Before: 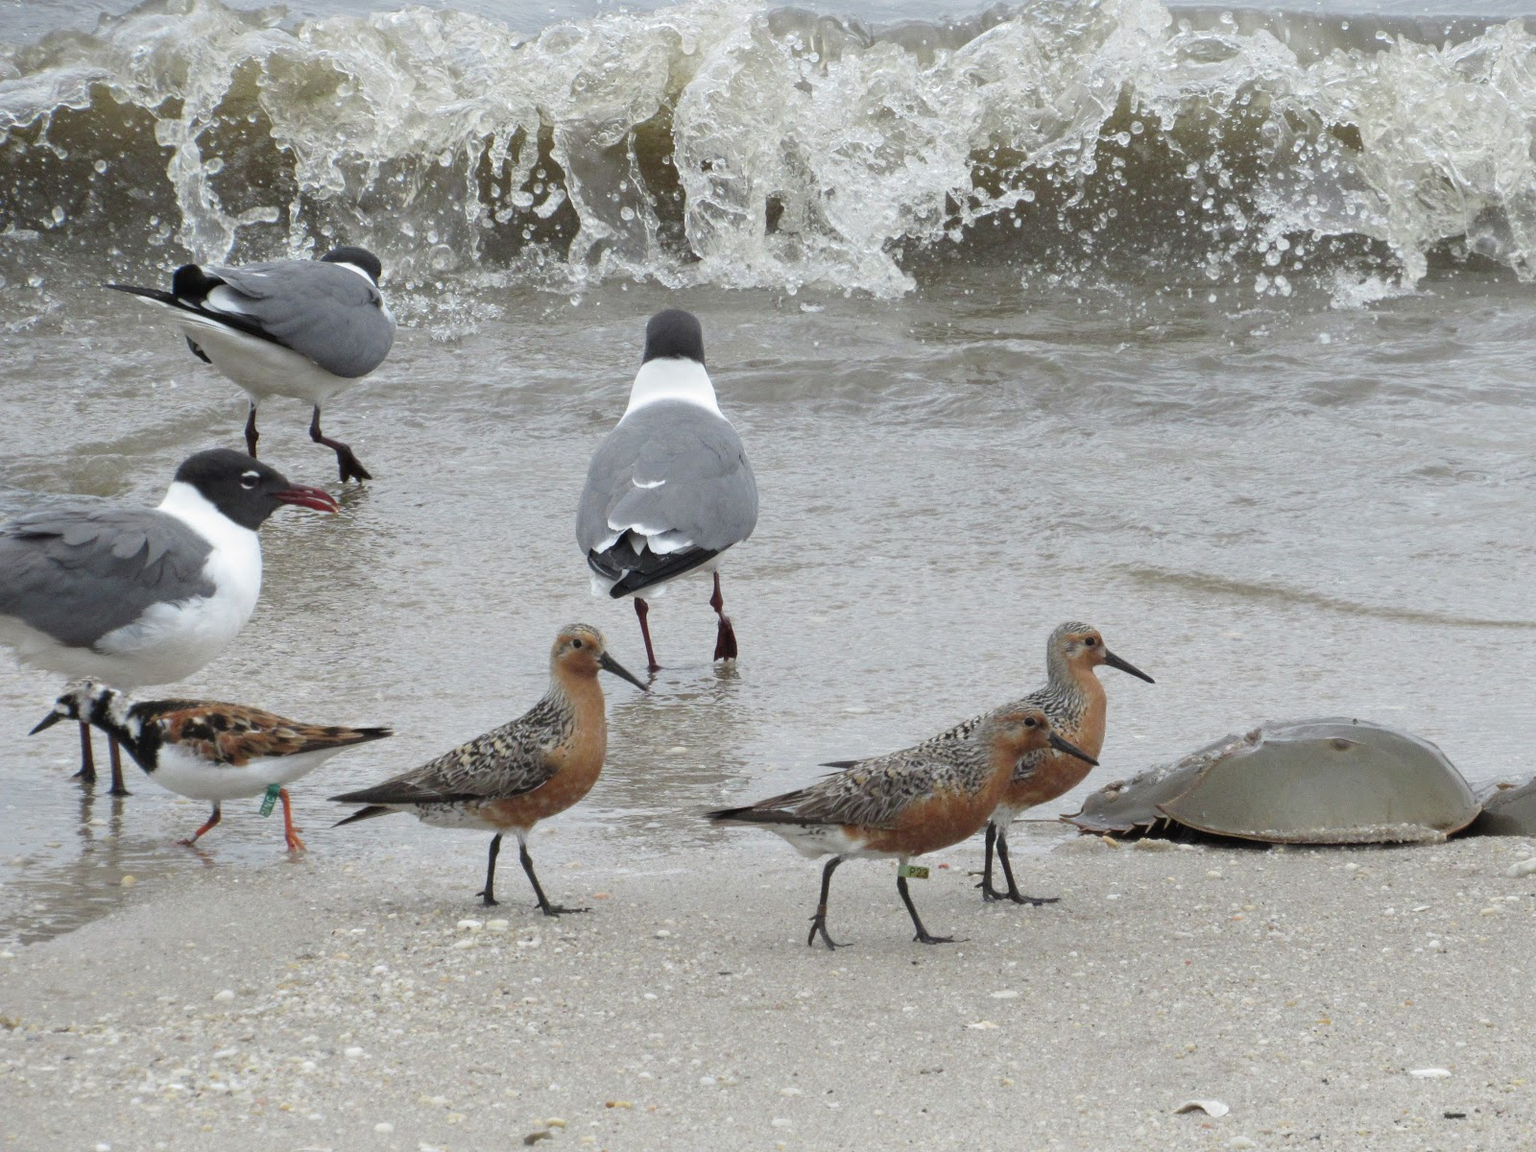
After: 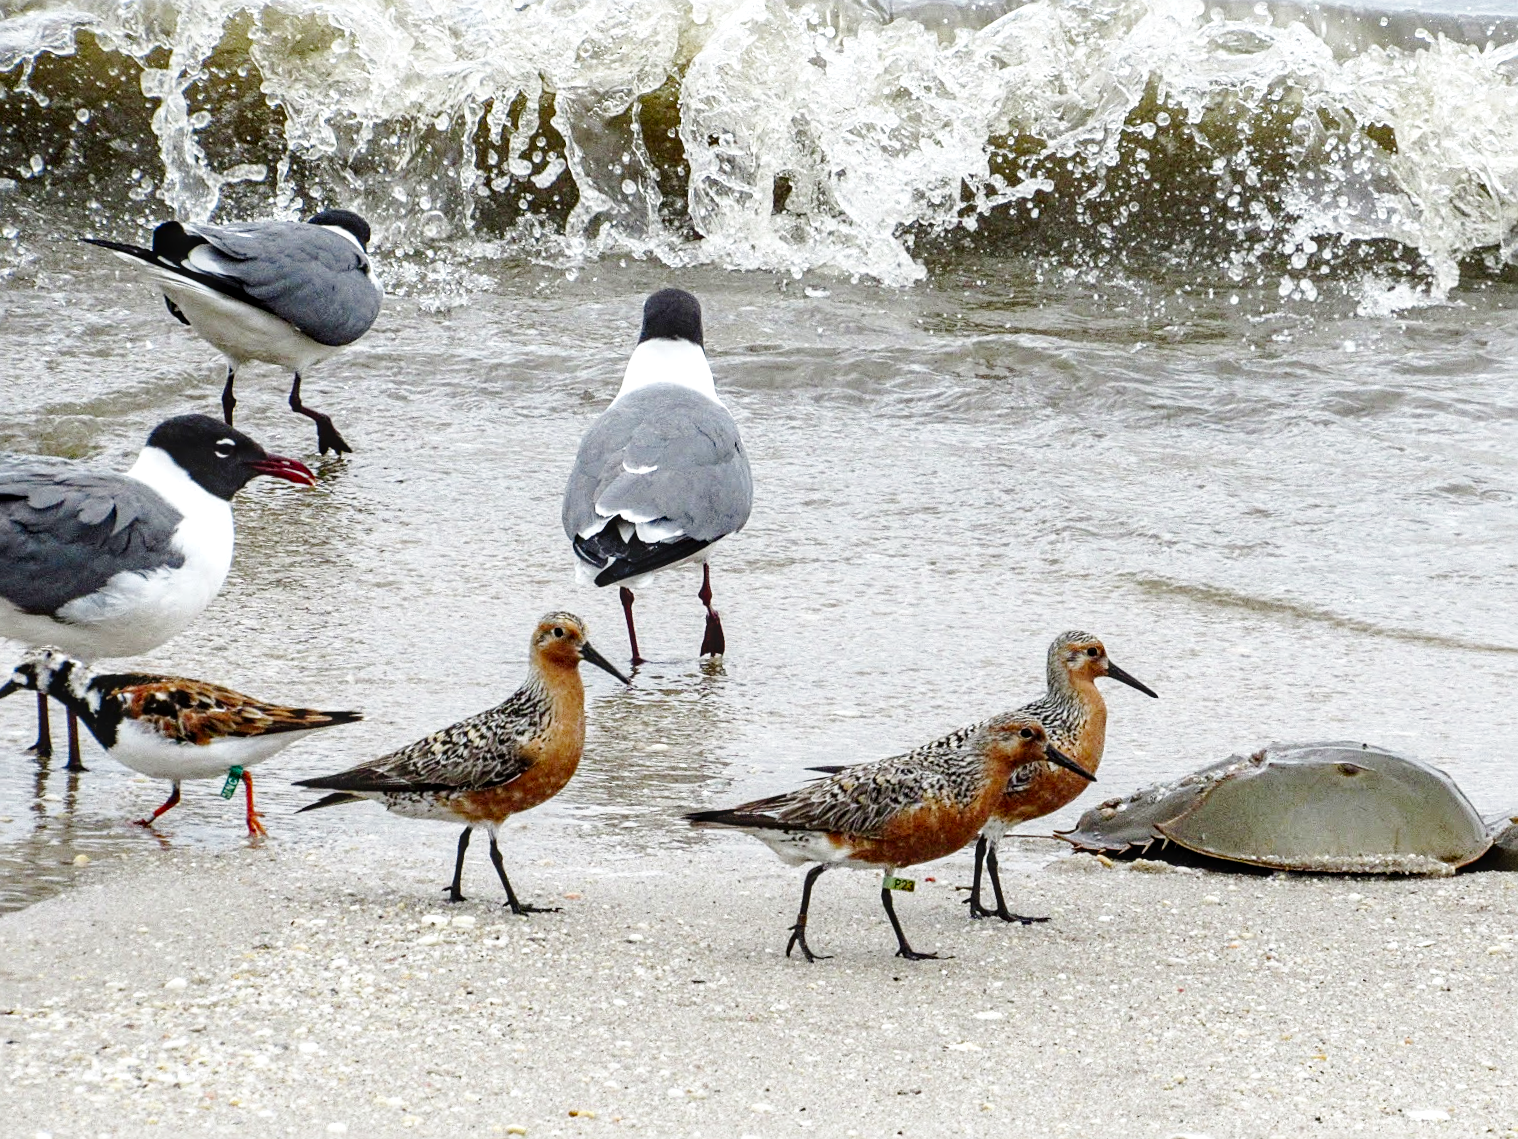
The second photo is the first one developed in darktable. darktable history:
contrast brightness saturation: contrast 0.069, brightness -0.14, saturation 0.112
tone equalizer: -8 EV -0.382 EV, -7 EV -0.428 EV, -6 EV -0.308 EV, -5 EV -0.258 EV, -3 EV 0.215 EV, -2 EV 0.341 EV, -1 EV 0.372 EV, +0 EV 0.423 EV
crop and rotate: angle -2.33°
base curve: curves: ch0 [(0, 0) (0.036, 0.025) (0.121, 0.166) (0.206, 0.329) (0.605, 0.79) (1, 1)], preserve colors none
local contrast: on, module defaults
sharpen: on, module defaults
haze removal: compatibility mode true, adaptive false
